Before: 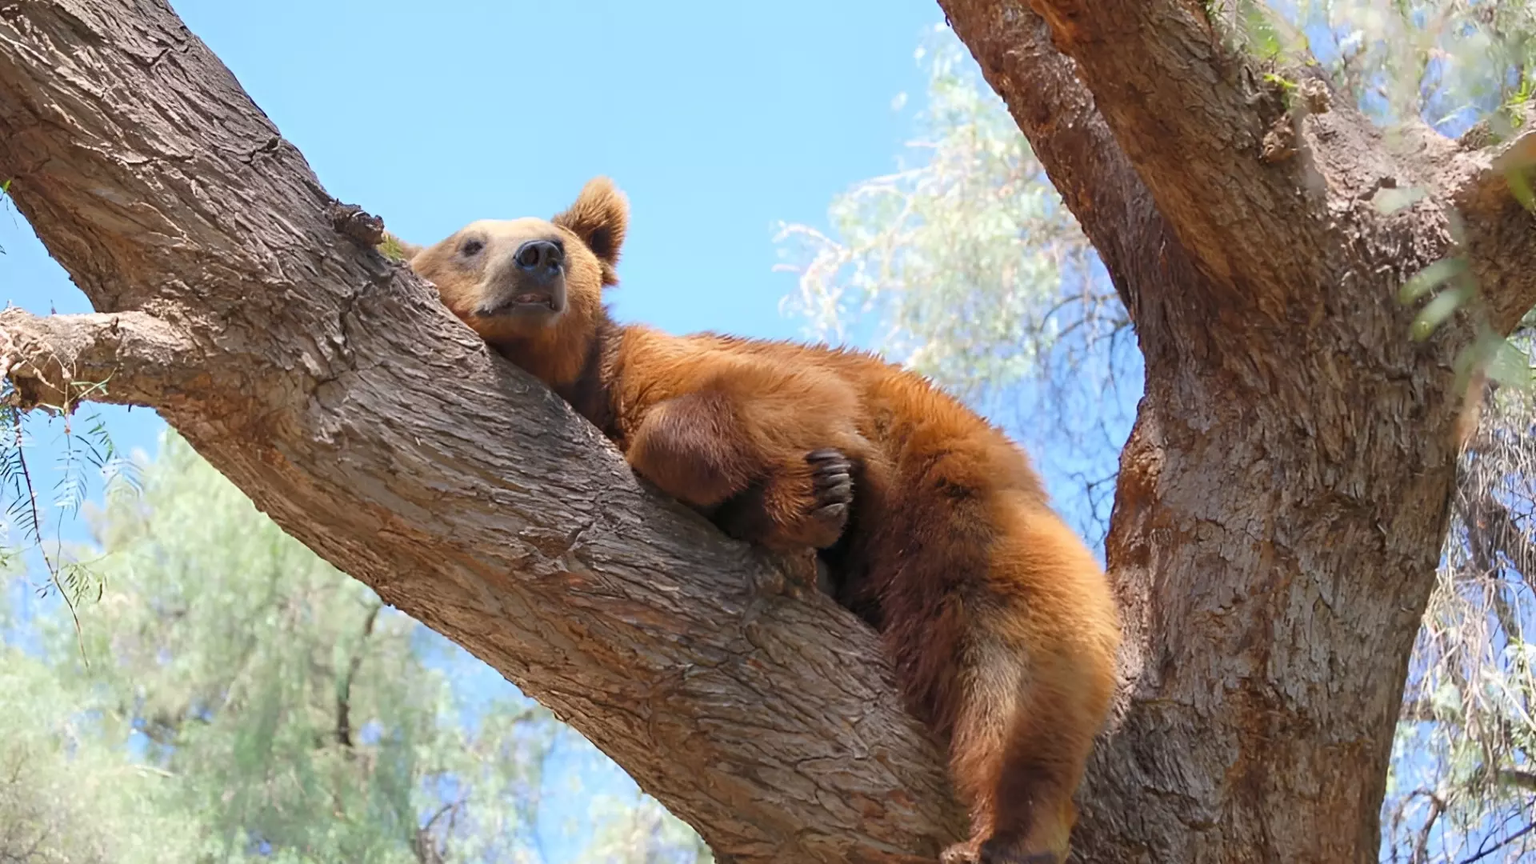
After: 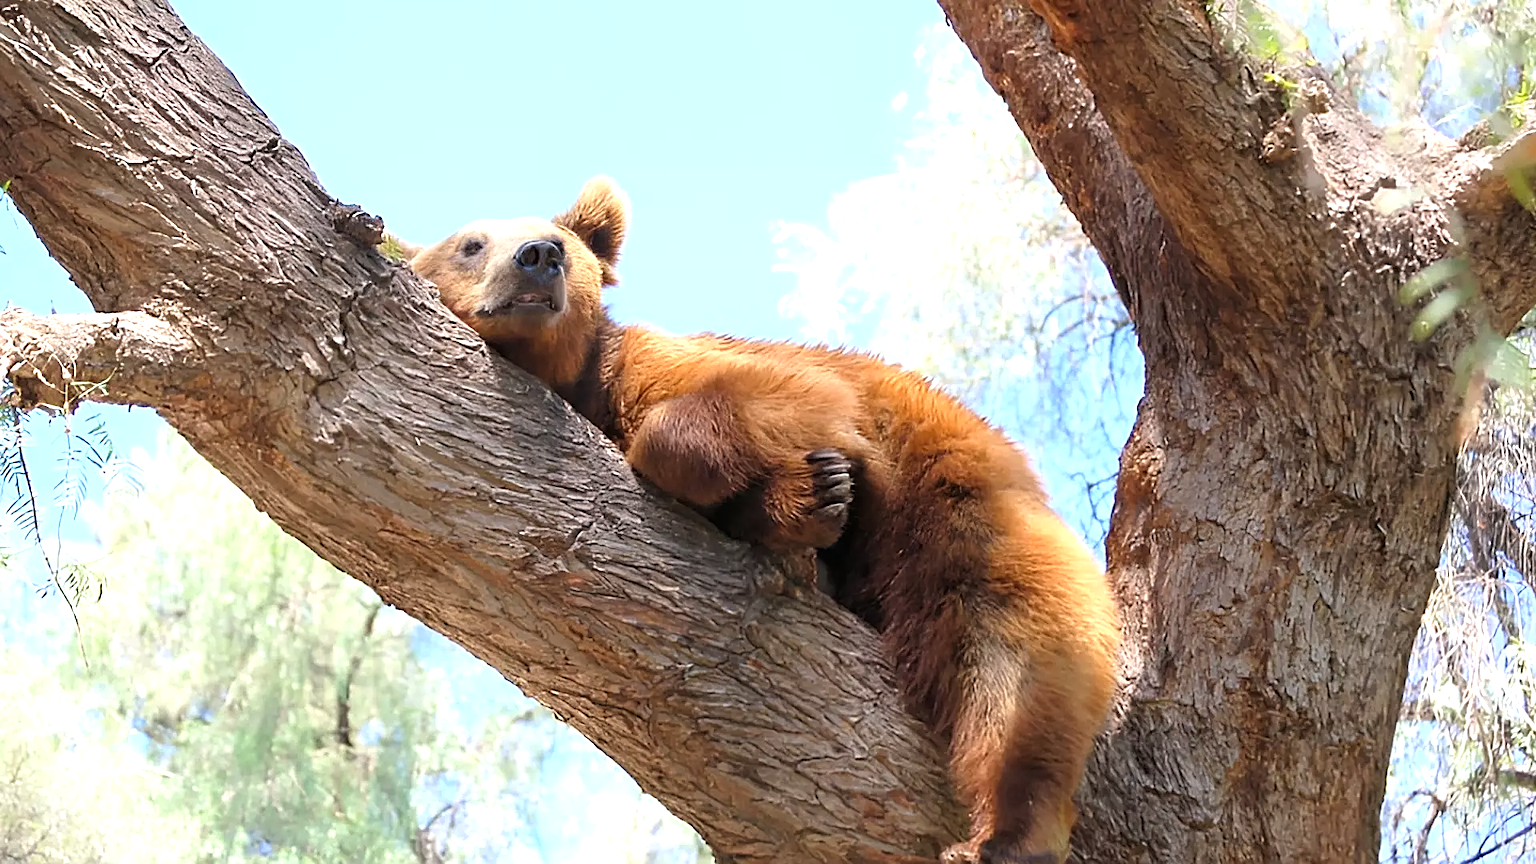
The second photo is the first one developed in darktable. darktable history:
sharpen: on, module defaults
tone equalizer: -8 EV -0.76 EV, -7 EV -0.7 EV, -6 EV -0.603 EV, -5 EV -0.37 EV, -3 EV 0.398 EV, -2 EV 0.6 EV, -1 EV 0.696 EV, +0 EV 0.725 EV
